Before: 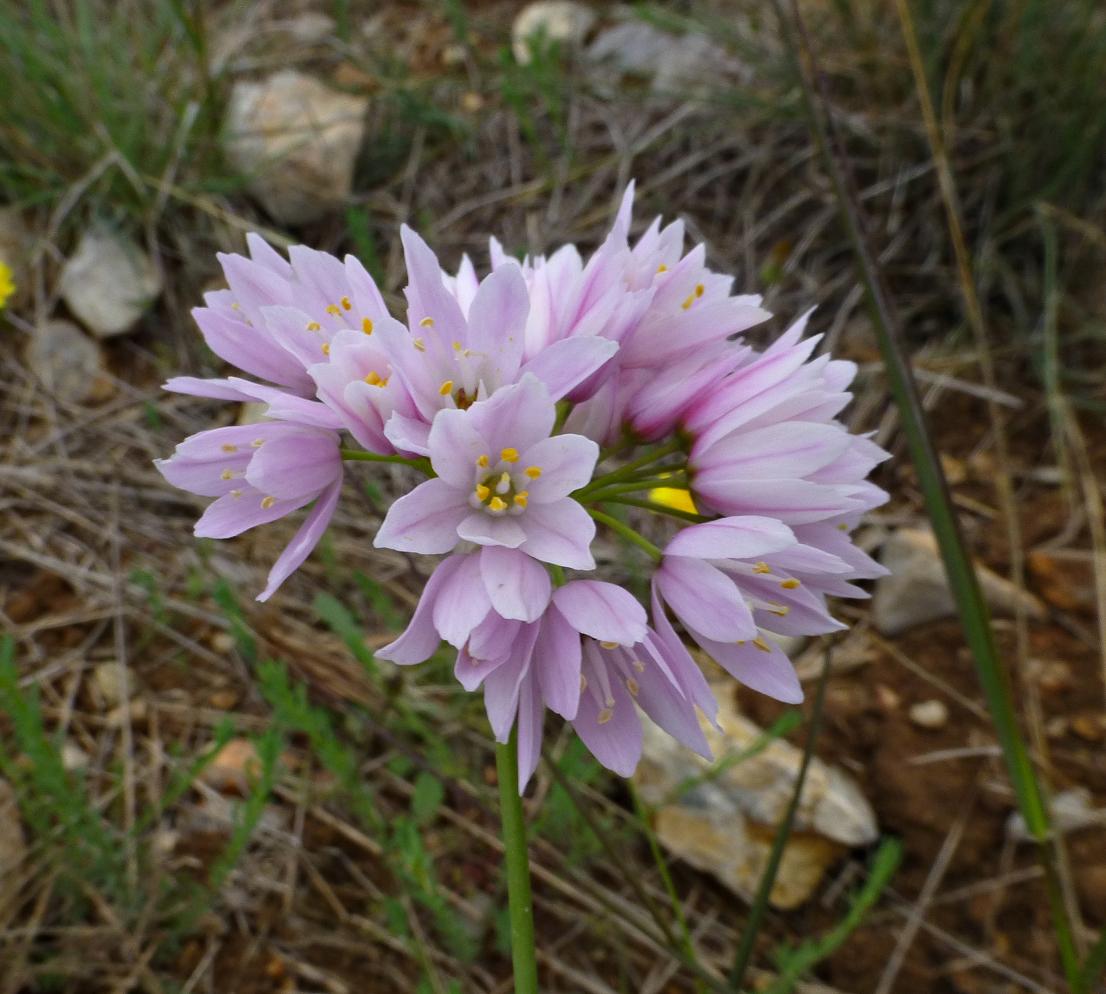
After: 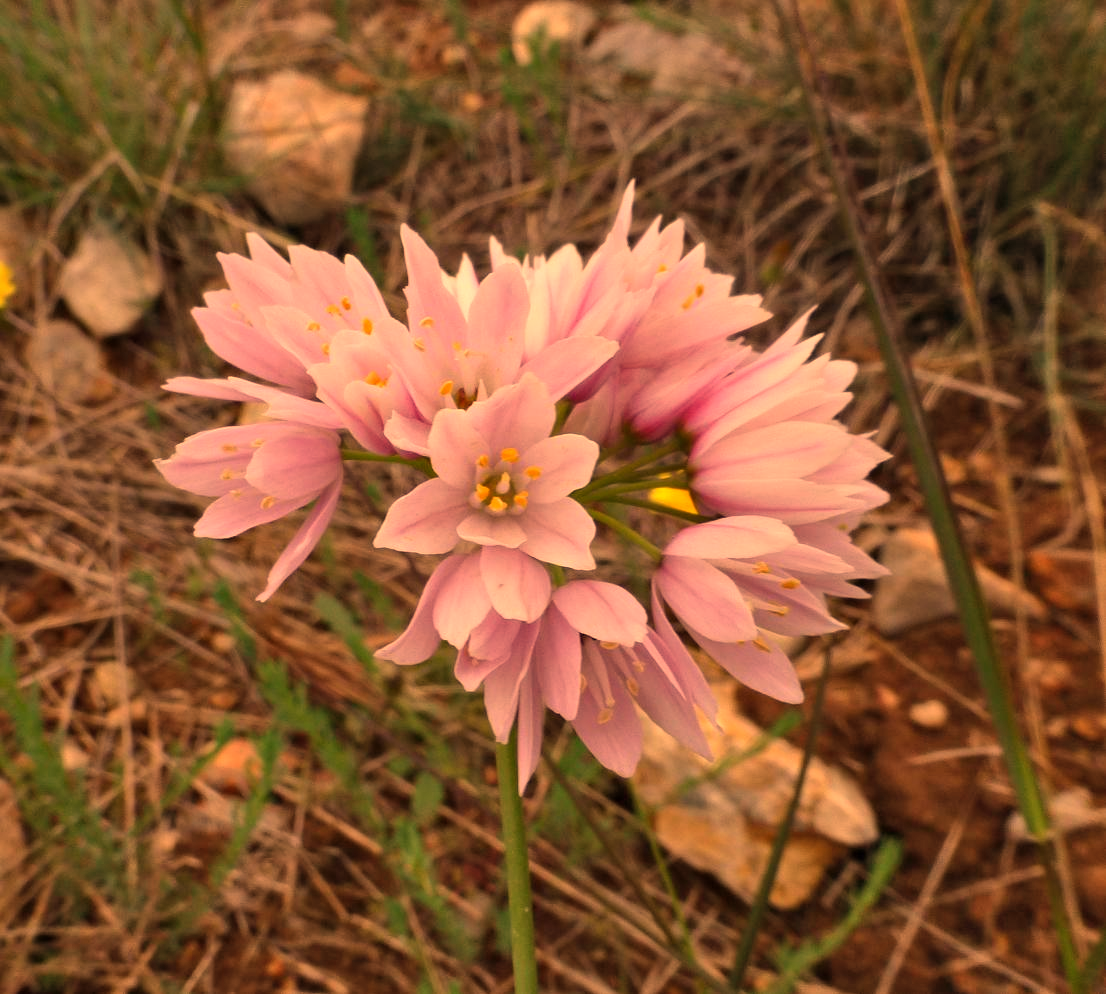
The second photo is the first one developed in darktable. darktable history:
white balance: red 1.467, blue 0.684
shadows and highlights: soften with gaussian
